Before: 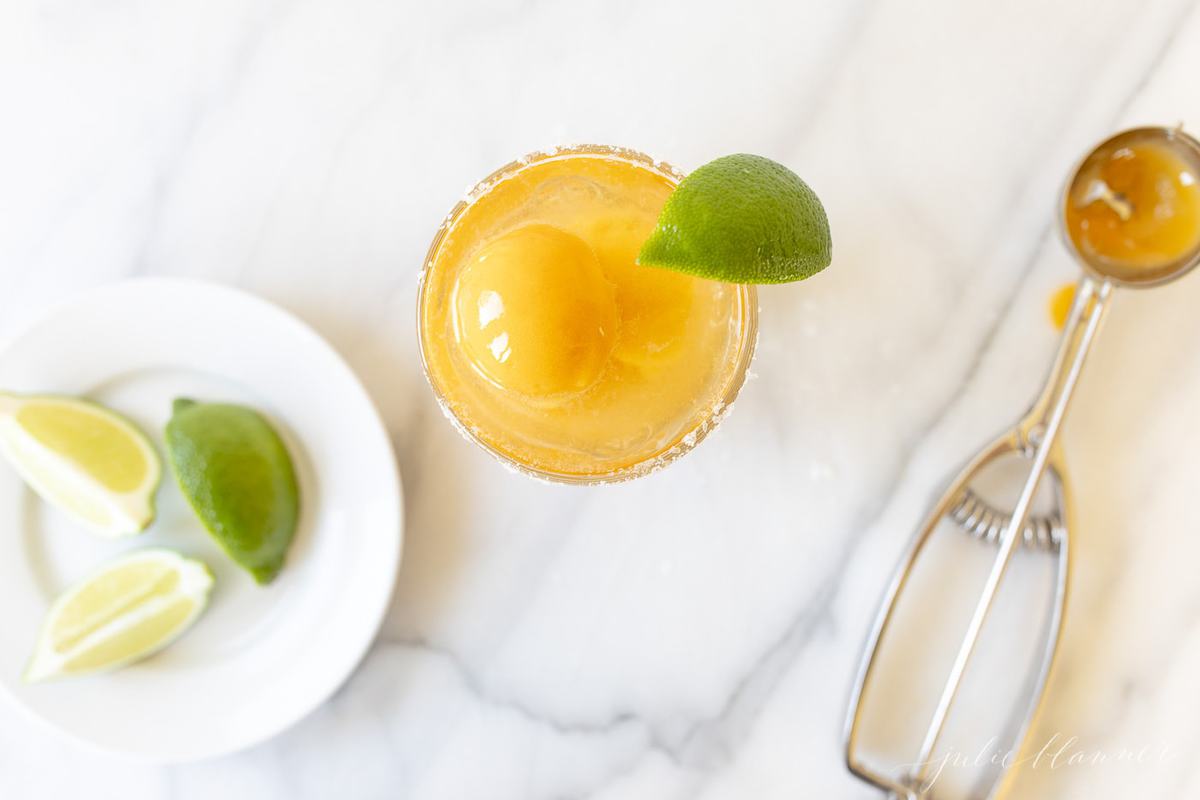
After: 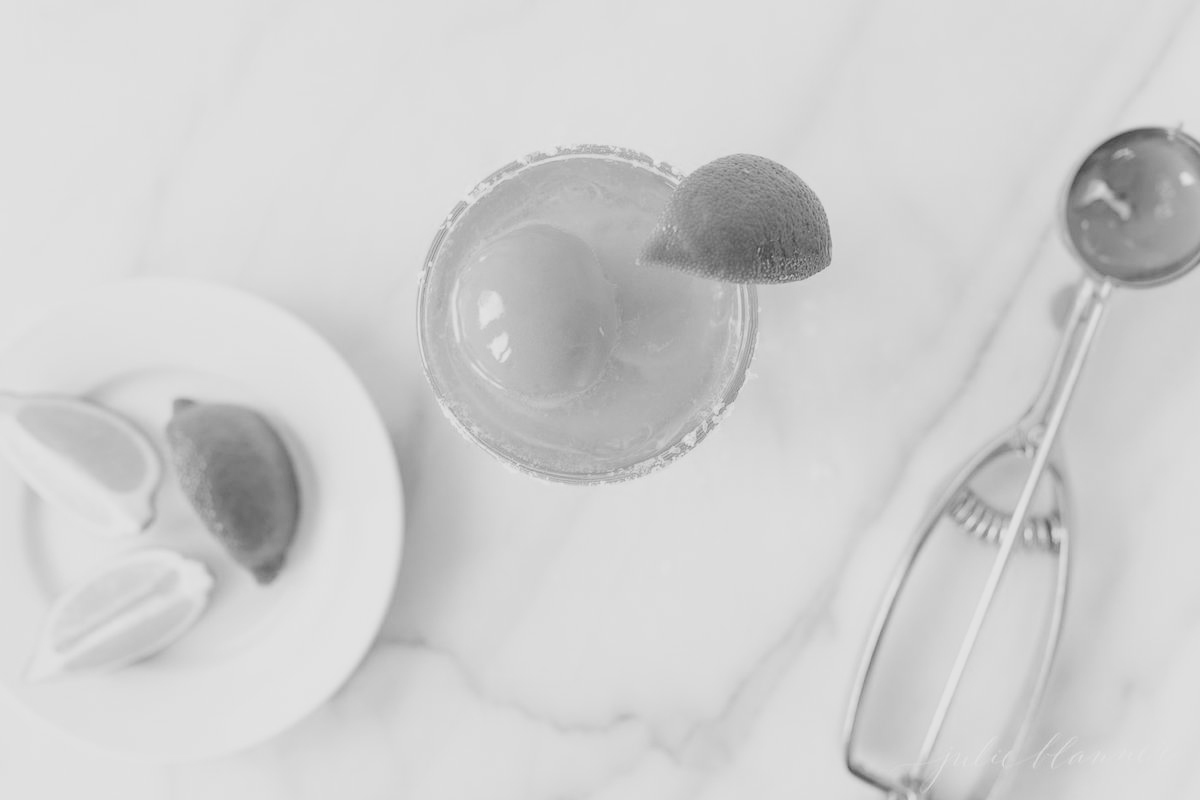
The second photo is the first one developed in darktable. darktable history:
tone equalizer: -8 EV -0.415 EV, -7 EV -0.386 EV, -6 EV -0.35 EV, -5 EV -0.214 EV, -3 EV 0.224 EV, -2 EV 0.328 EV, -1 EV 0.387 EV, +0 EV 0.389 EV
filmic rgb: black relative exposure -7.65 EV, white relative exposure 4.56 EV, threshold 3.03 EV, hardness 3.61, iterations of high-quality reconstruction 0, enable highlight reconstruction true
color calibration: output gray [0.23, 0.37, 0.4, 0], gray › normalize channels true, x 0.38, y 0.39, temperature 4080.7 K, gamut compression 0.022
